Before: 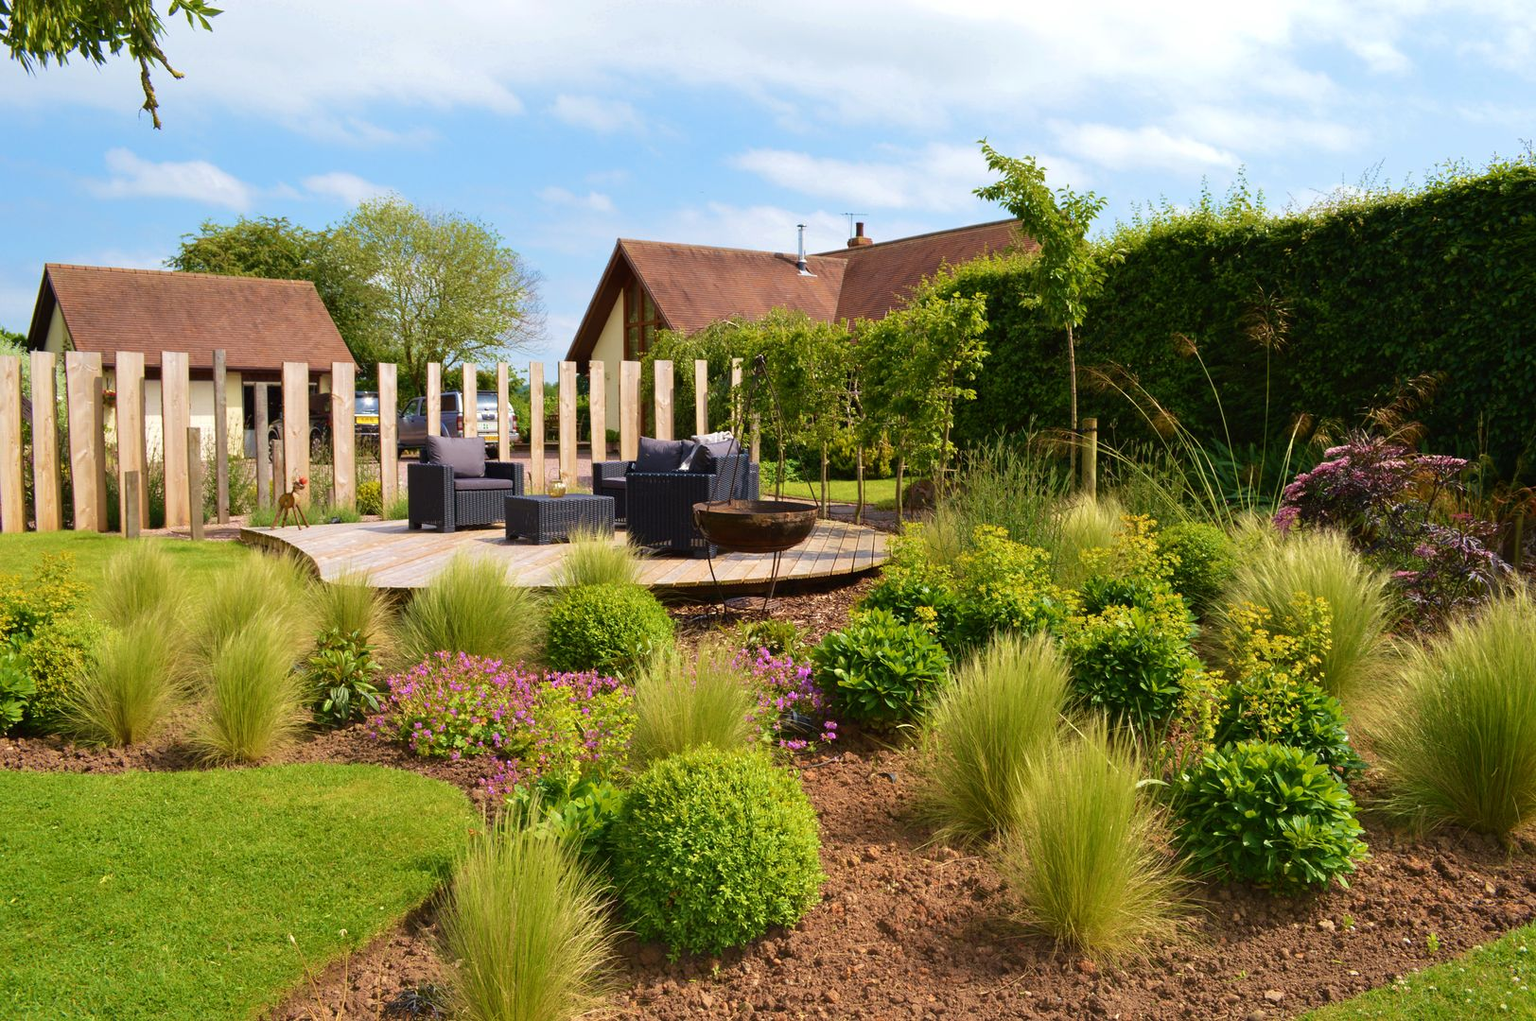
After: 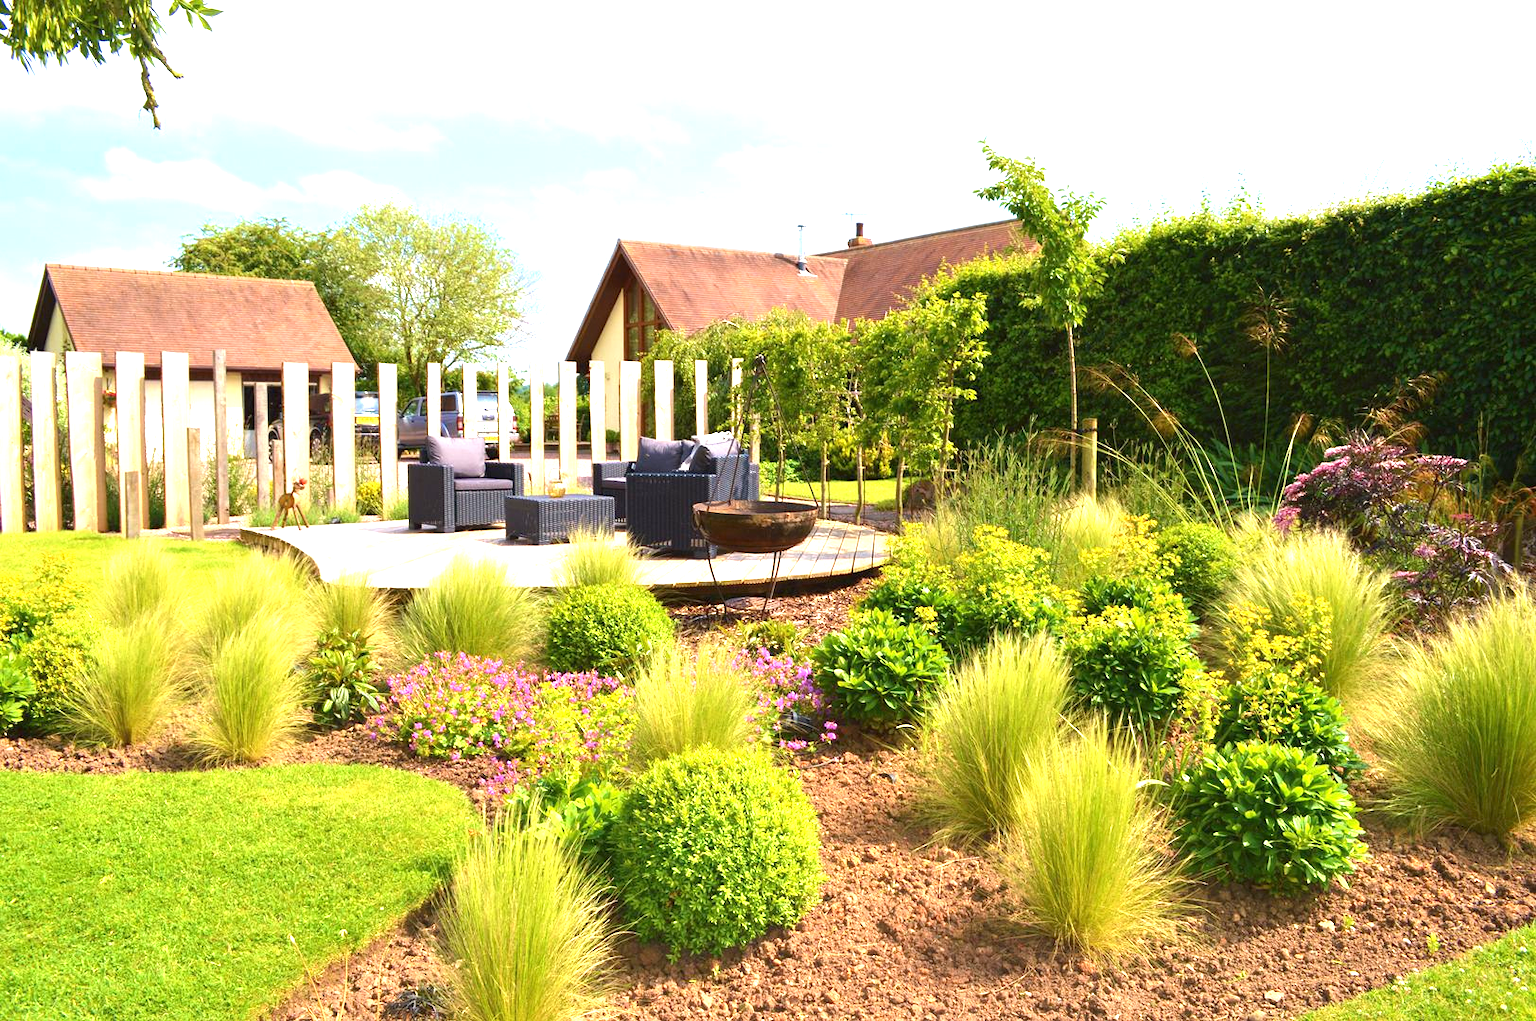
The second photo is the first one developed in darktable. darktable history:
exposure: black level correction 0, exposure 1.367 EV, compensate highlight preservation false
